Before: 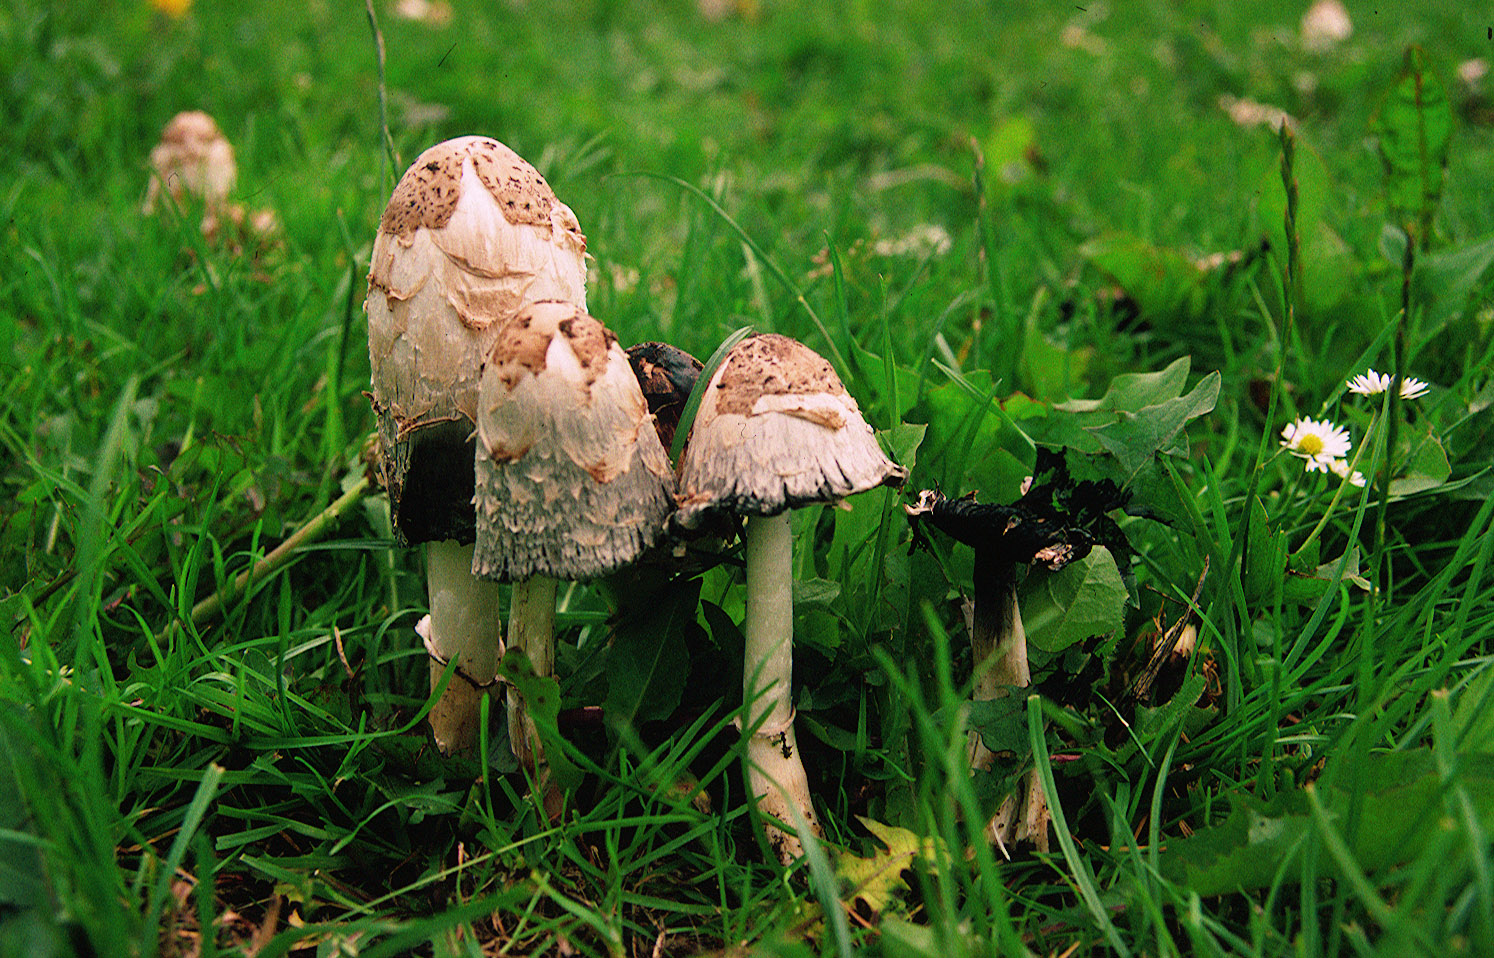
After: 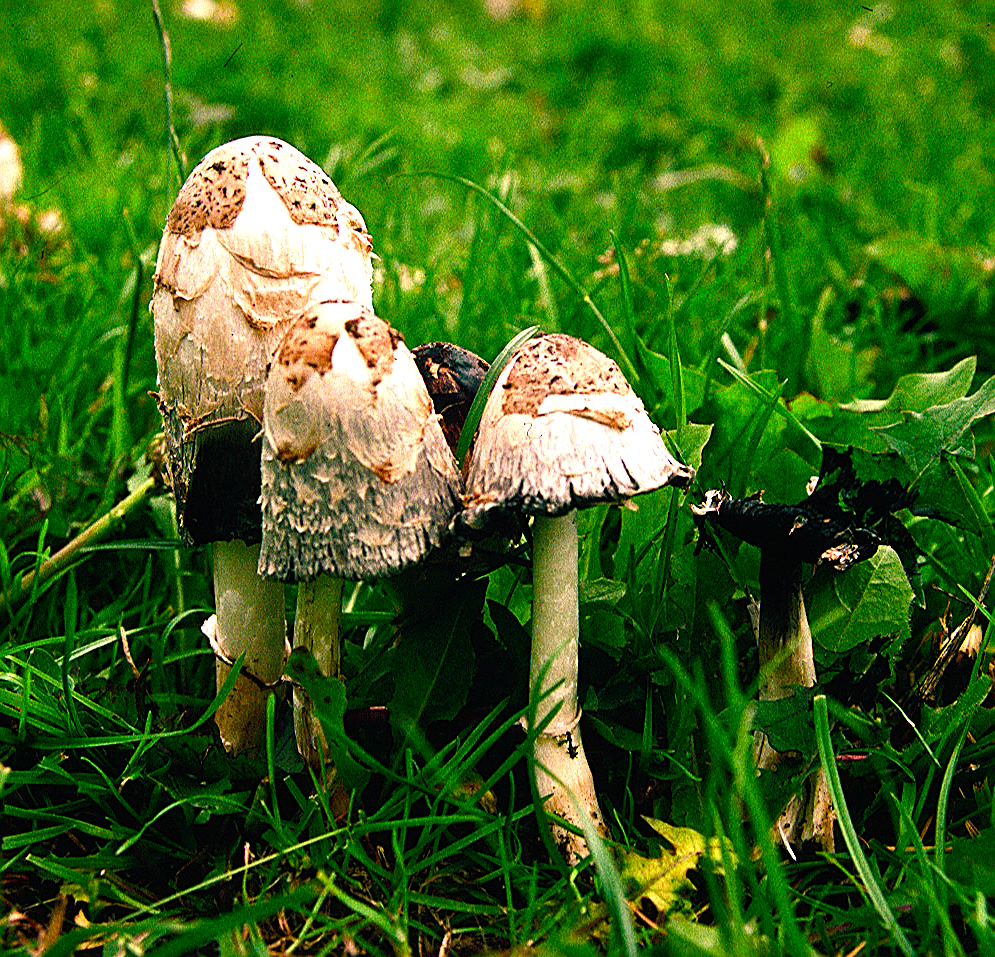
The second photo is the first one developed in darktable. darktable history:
color balance rgb: shadows lift › chroma 4.21%, shadows lift › hue 252.22°, highlights gain › chroma 1.36%, highlights gain › hue 50.24°, perceptual saturation grading › mid-tones 6.33%, perceptual saturation grading › shadows 72.44%, perceptual brilliance grading › highlights 11.59%, contrast 5.05%
tone equalizer: -8 EV -0.417 EV, -7 EV -0.389 EV, -6 EV -0.333 EV, -5 EV -0.222 EV, -3 EV 0.222 EV, -2 EV 0.333 EV, -1 EV 0.389 EV, +0 EV 0.417 EV, edges refinement/feathering 500, mask exposure compensation -1.57 EV, preserve details no
crop and rotate: left 14.436%, right 18.898%
sharpen: on, module defaults
